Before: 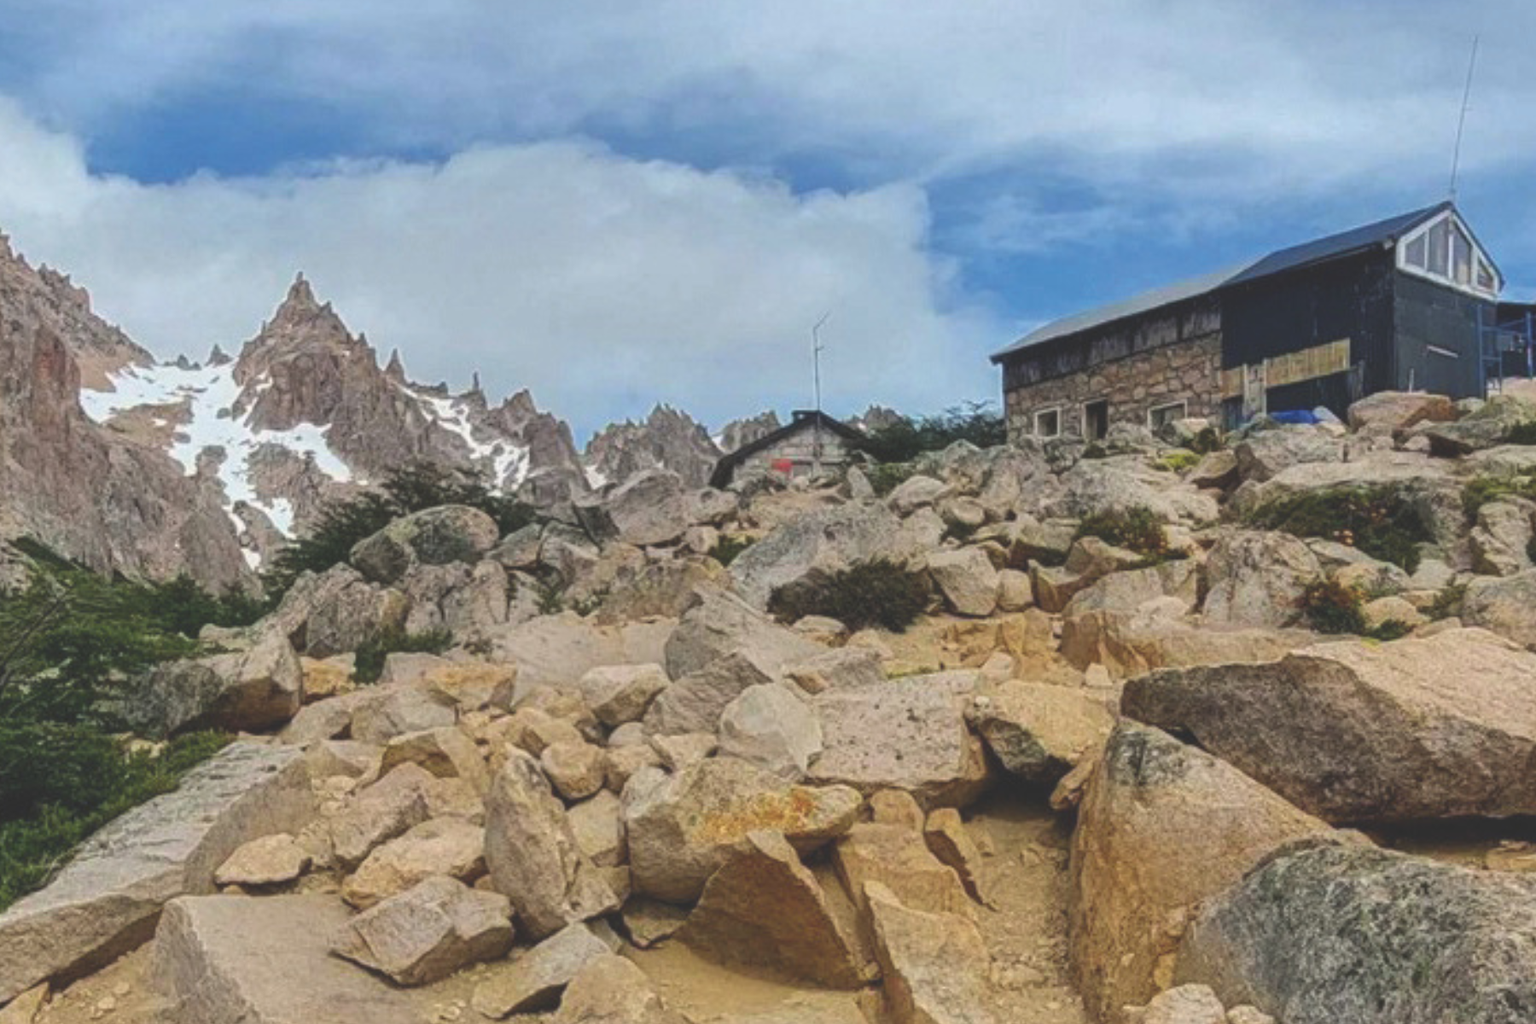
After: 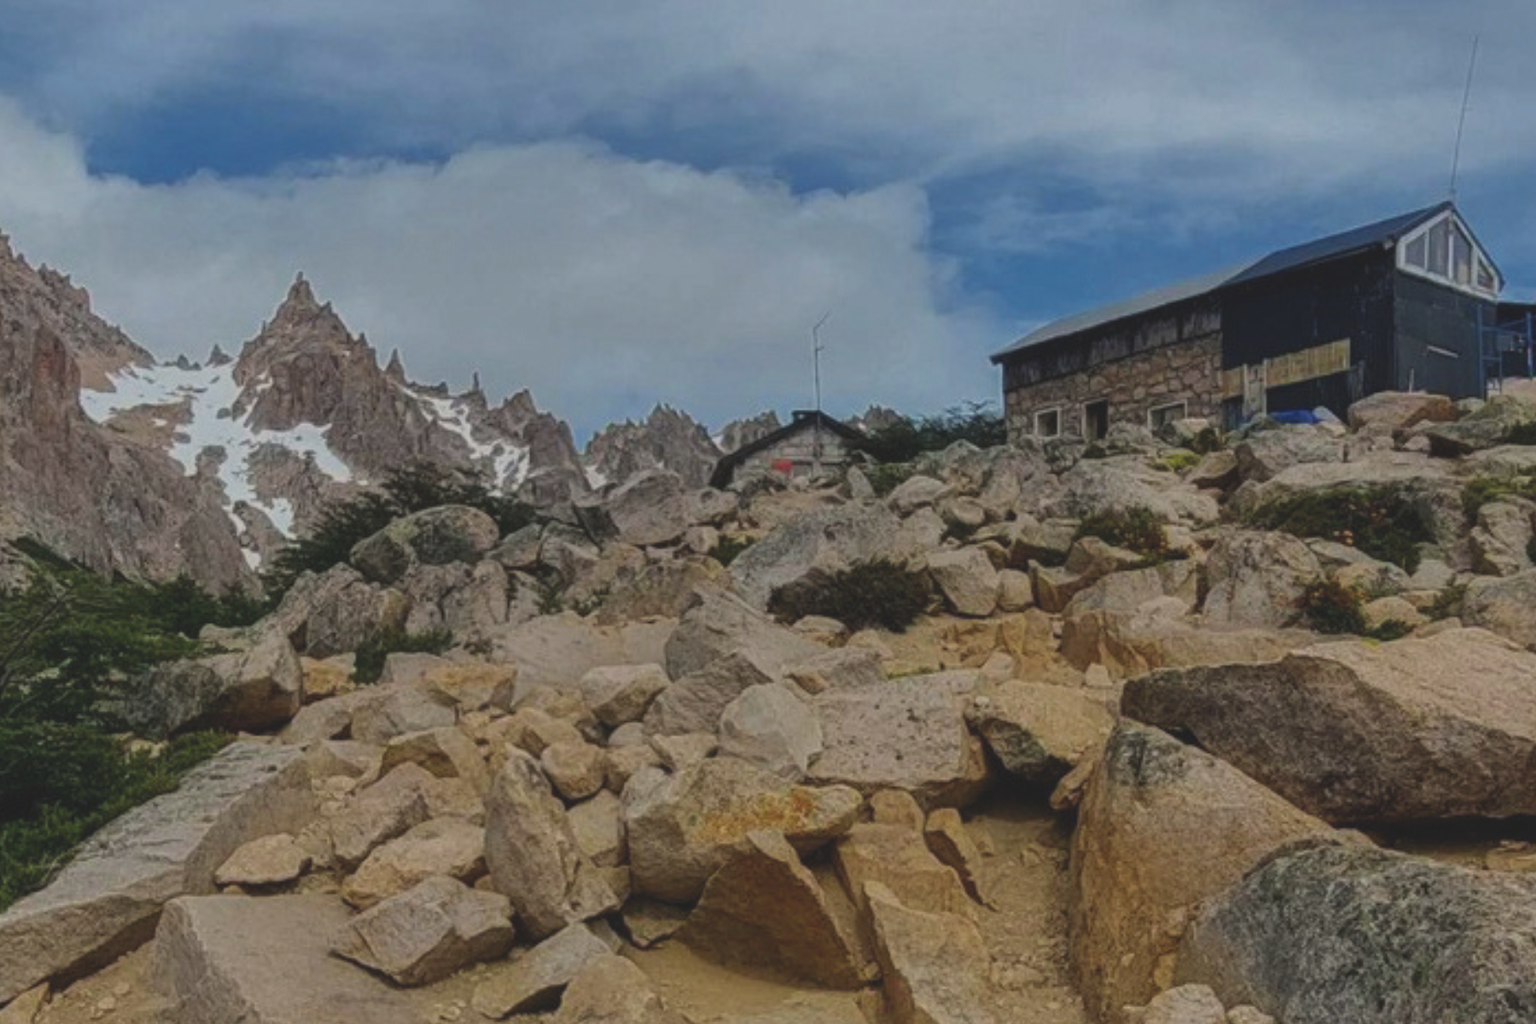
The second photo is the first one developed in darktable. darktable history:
exposure: black level correction 0, exposure -0.815 EV, compensate highlight preservation false
